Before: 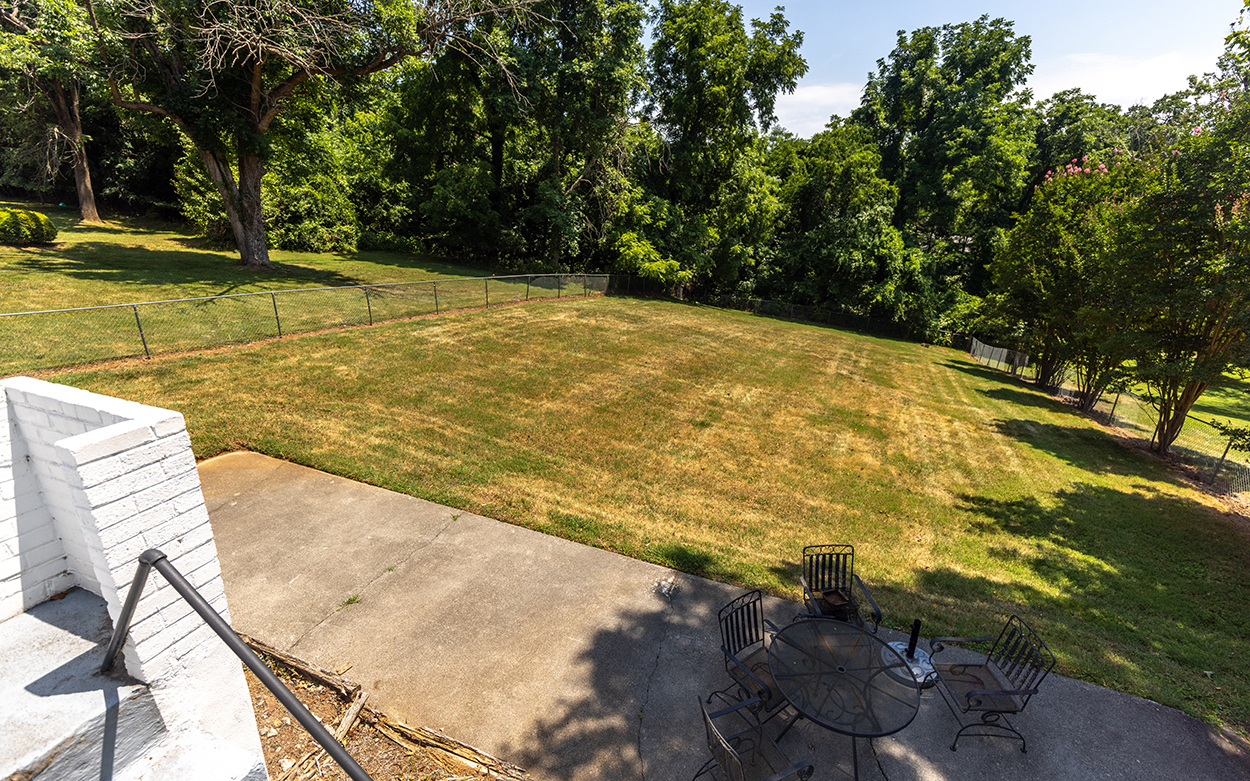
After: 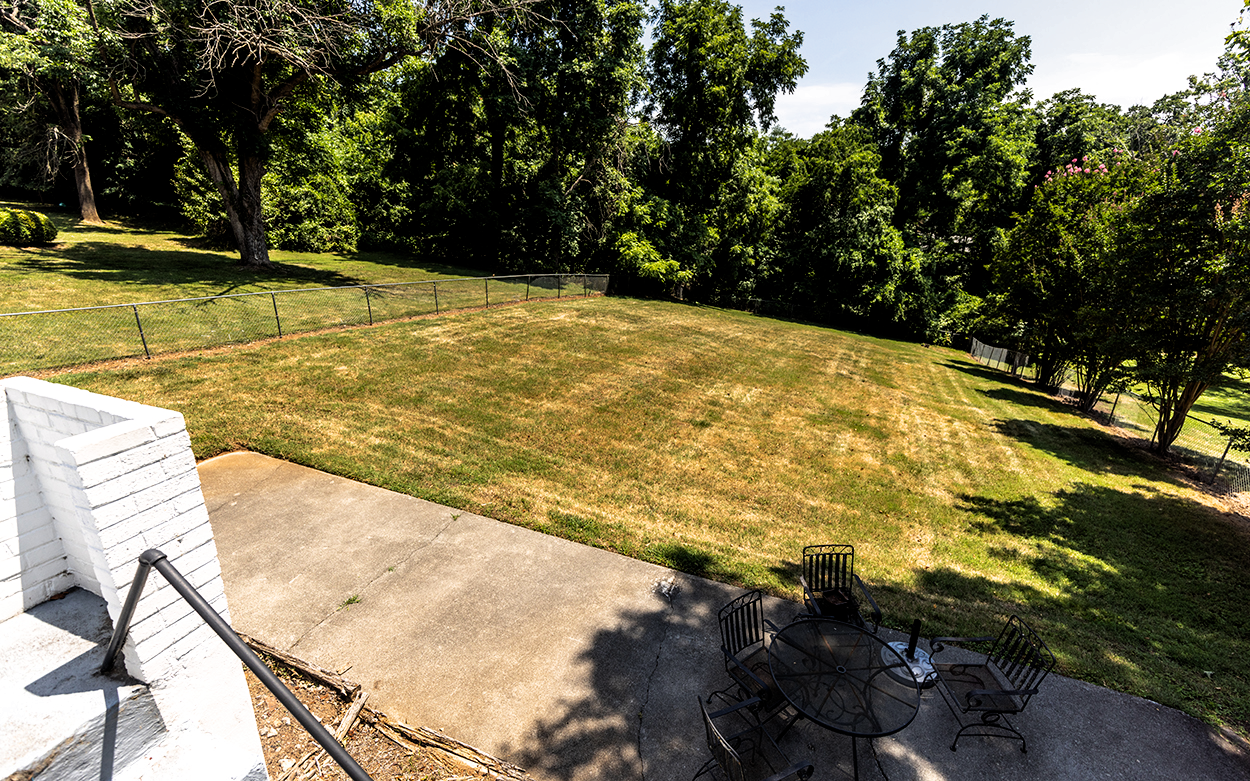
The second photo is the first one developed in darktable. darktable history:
filmic rgb: black relative exposure -8.69 EV, white relative exposure 2.72 EV, threshold 5.99 EV, target black luminance 0%, hardness 6.27, latitude 77.15%, contrast 1.326, shadows ↔ highlights balance -0.308%, add noise in highlights 0.002, preserve chrominance max RGB, color science v3 (2019), use custom middle-gray values true, contrast in highlights soft, enable highlight reconstruction true
